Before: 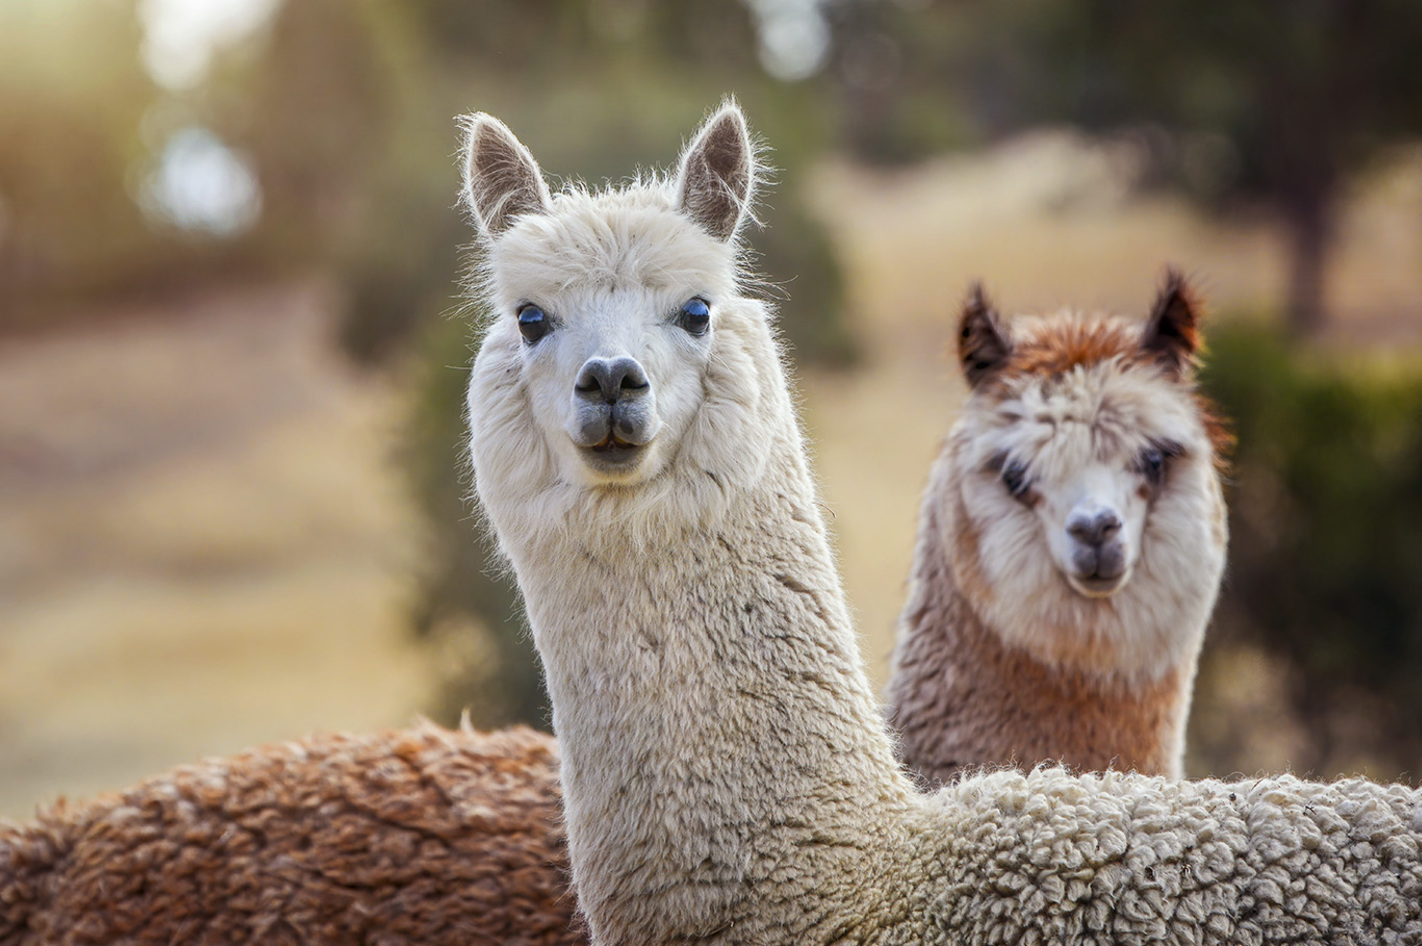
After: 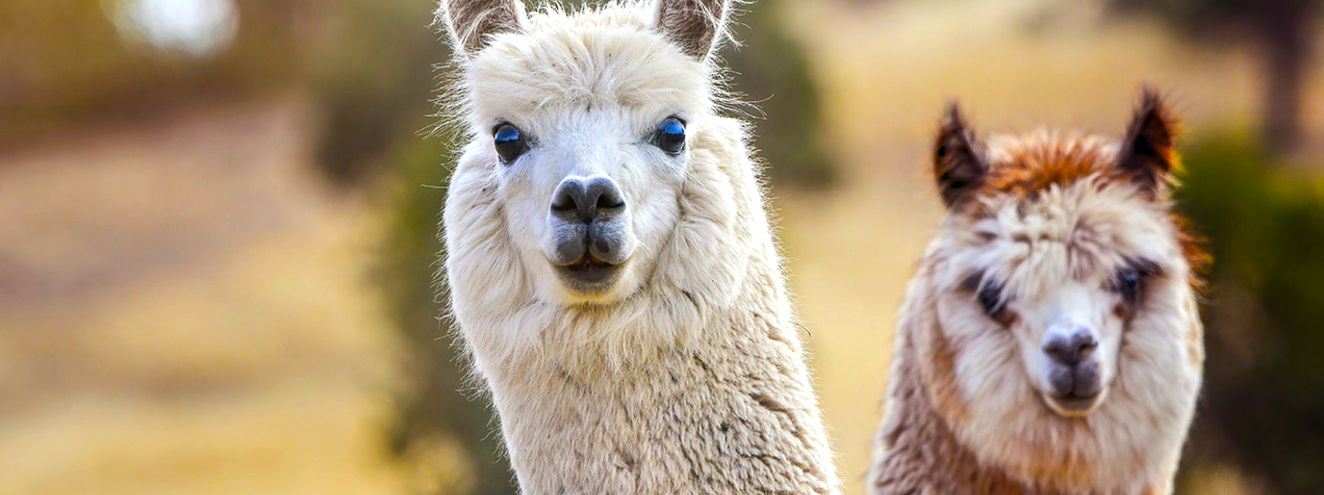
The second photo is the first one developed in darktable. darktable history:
crop: left 1.744%, top 19.225%, right 5.069%, bottom 28.357%
tone equalizer: -8 EV -0.417 EV, -7 EV -0.389 EV, -6 EV -0.333 EV, -5 EV -0.222 EV, -3 EV 0.222 EV, -2 EV 0.333 EV, -1 EV 0.389 EV, +0 EV 0.417 EV, edges refinement/feathering 500, mask exposure compensation -1.57 EV, preserve details no
color balance rgb: linear chroma grading › global chroma 15%, perceptual saturation grading › global saturation 30%
